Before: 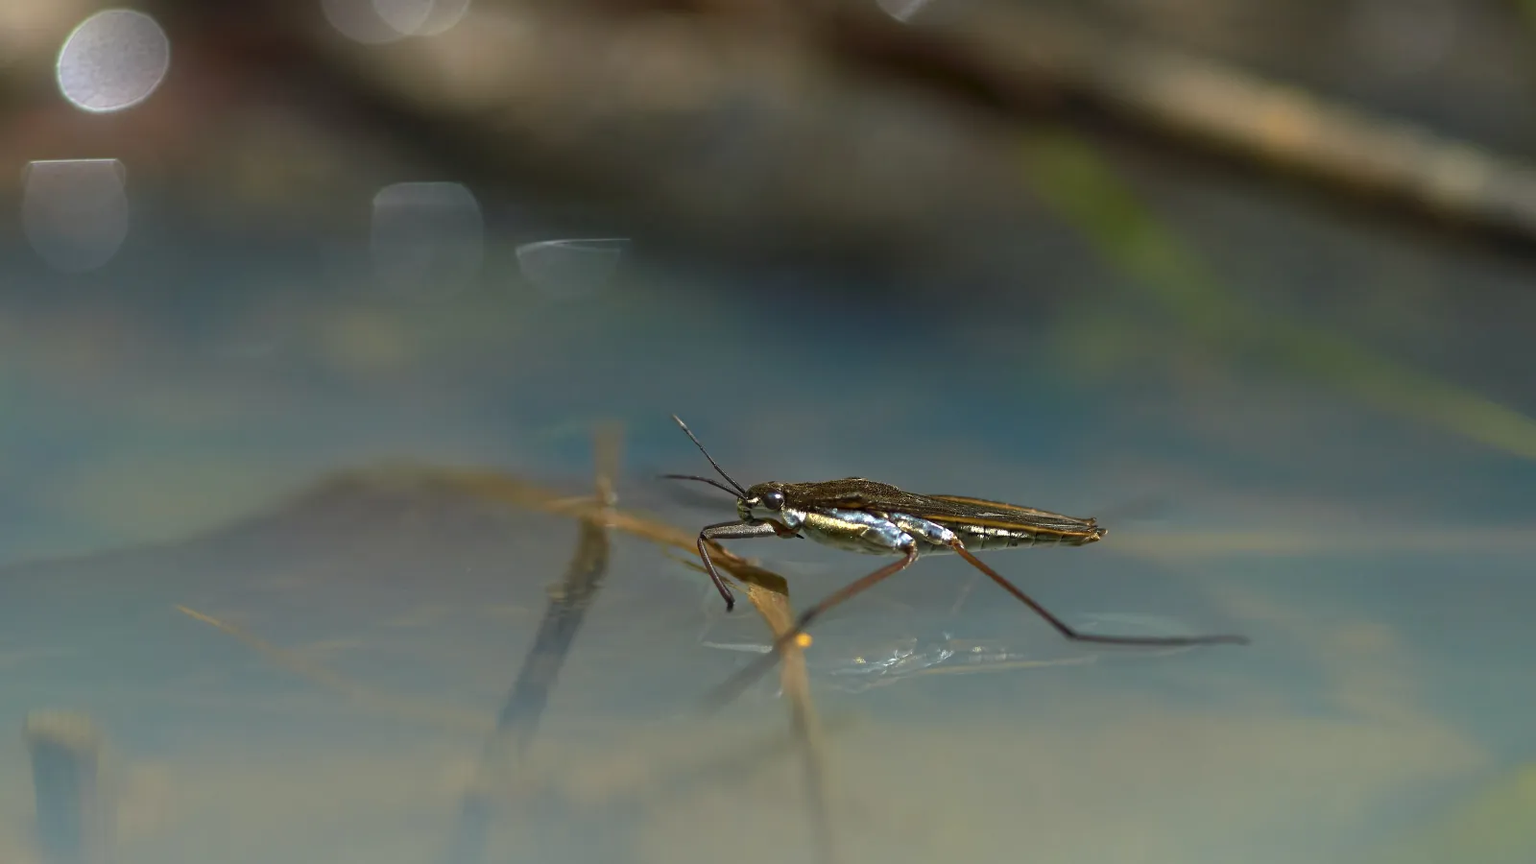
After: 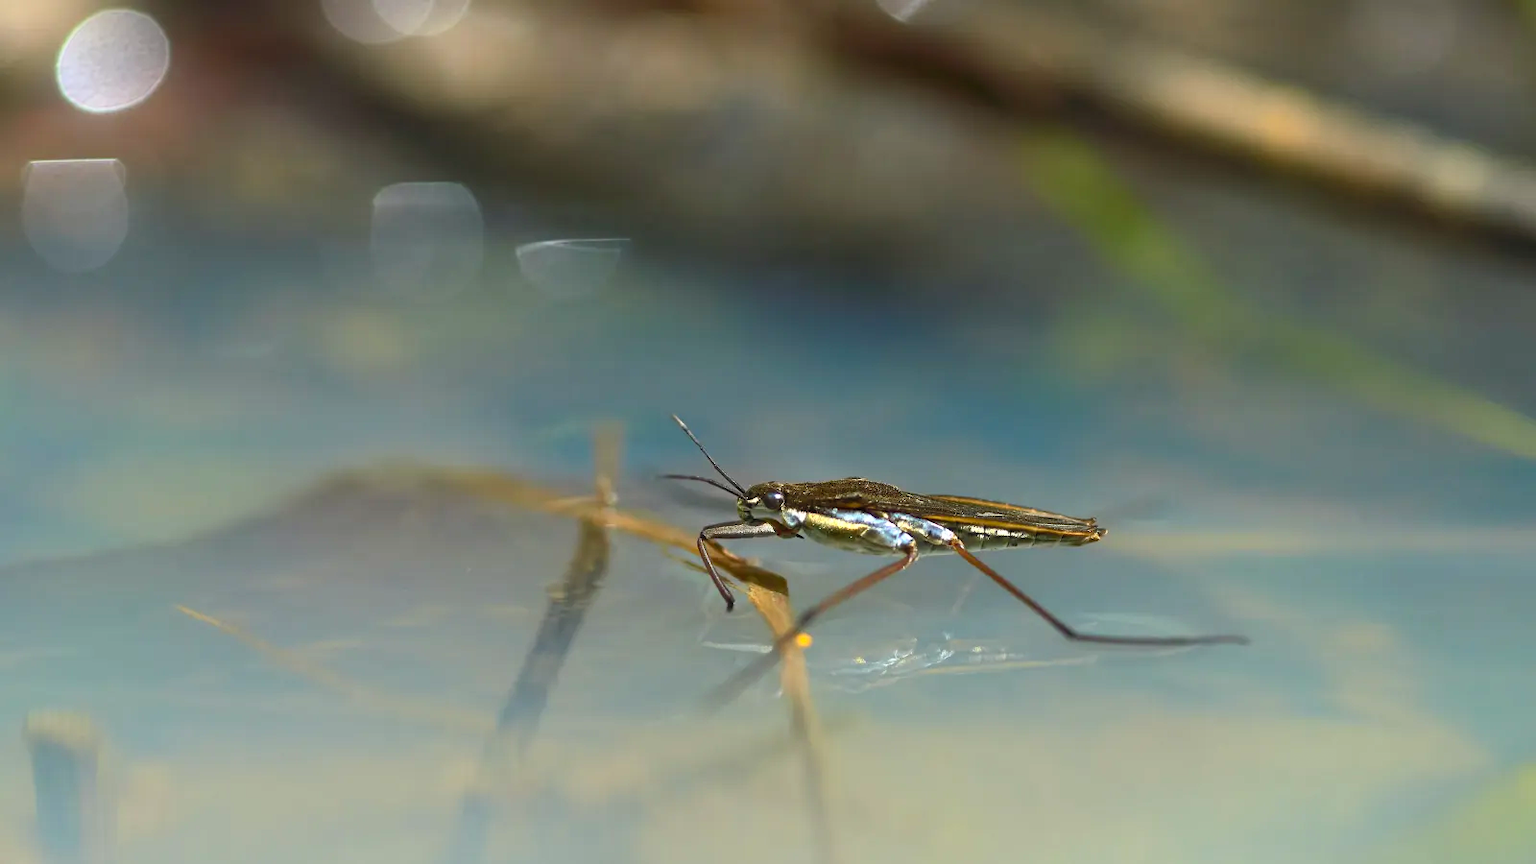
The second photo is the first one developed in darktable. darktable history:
contrast brightness saturation: contrast 0.24, brightness 0.261, saturation 0.381
